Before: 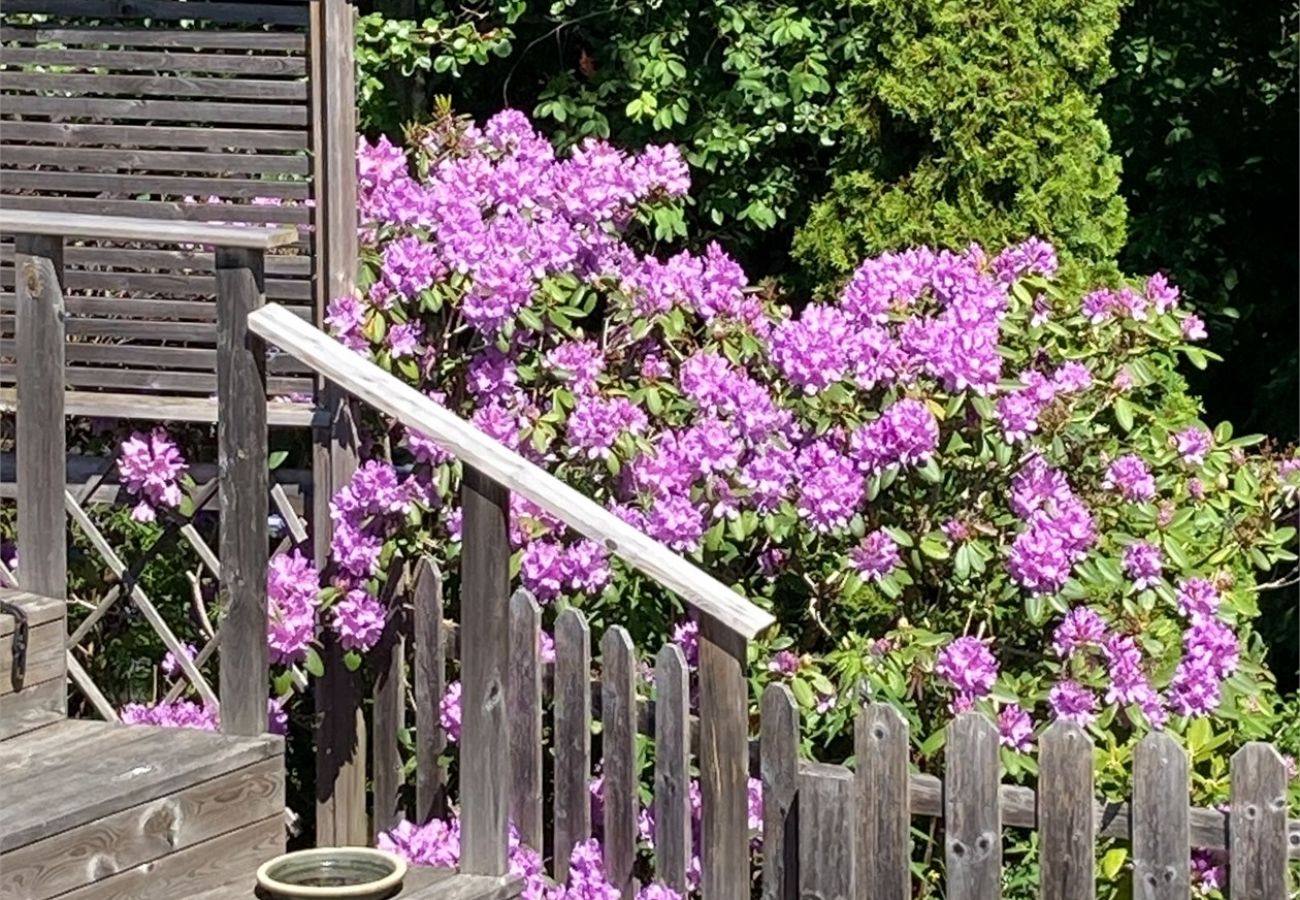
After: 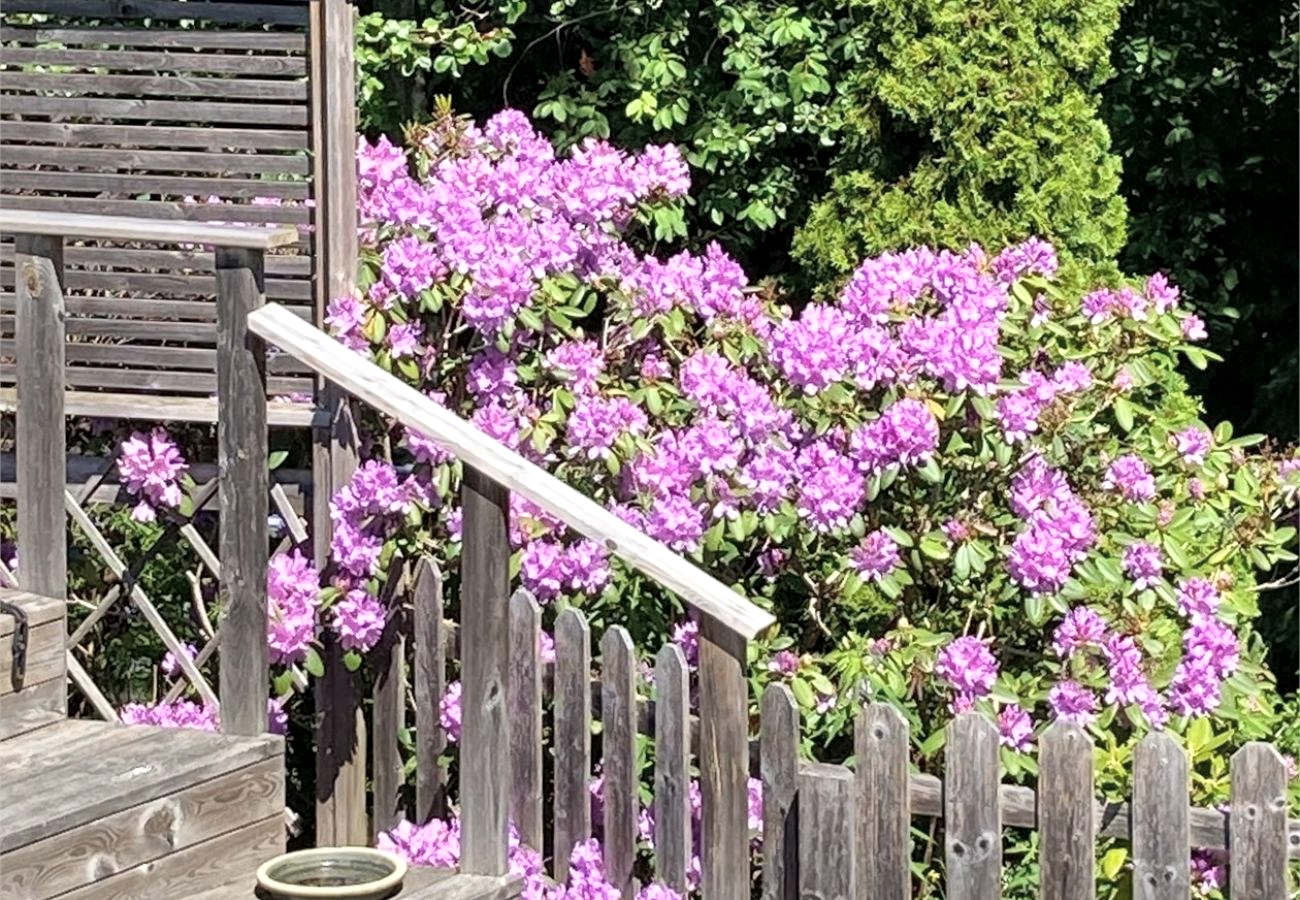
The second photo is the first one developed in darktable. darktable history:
shadows and highlights: shadows 0, highlights 40
global tonemap: drago (1, 100), detail 1
